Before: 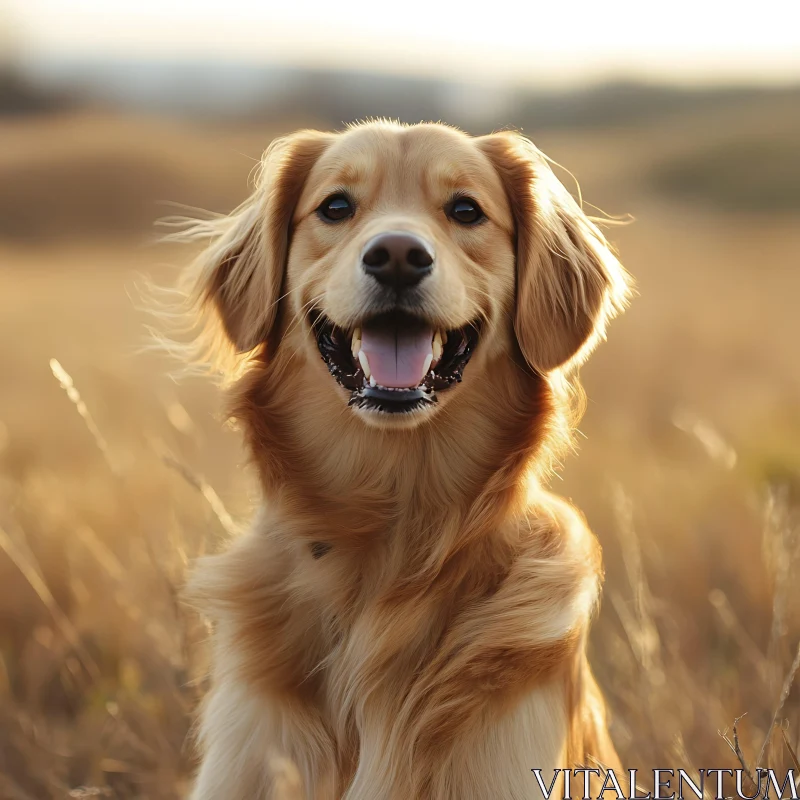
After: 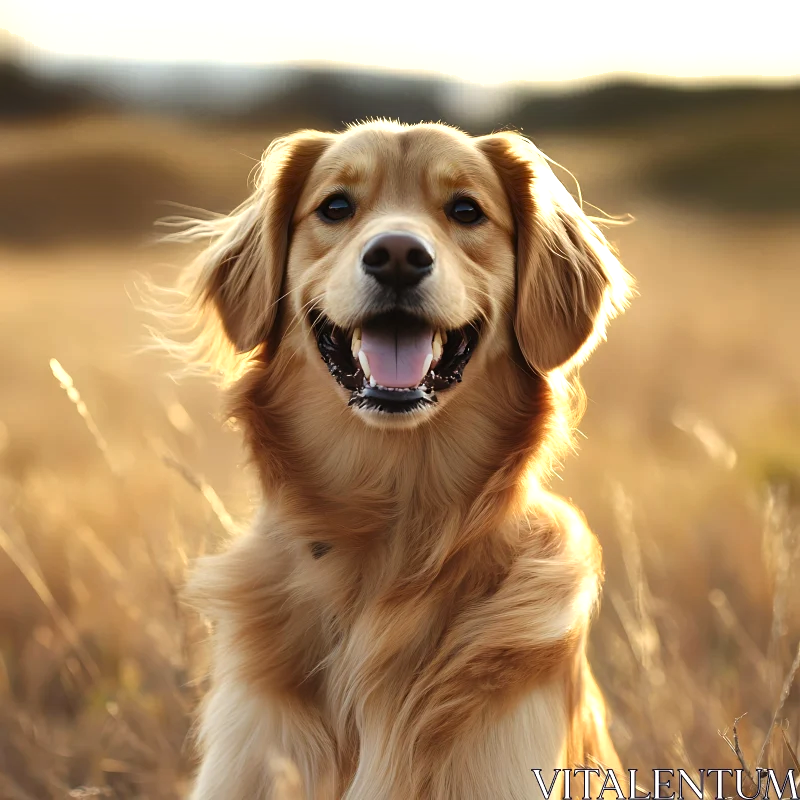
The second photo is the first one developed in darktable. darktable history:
shadows and highlights: radius 171.05, shadows 26.01, white point adjustment 3.12, highlights -68.68, soften with gaussian
tone equalizer: -8 EV -0.447 EV, -7 EV -0.397 EV, -6 EV -0.322 EV, -5 EV -0.184 EV, -3 EV 0.214 EV, -2 EV 0.335 EV, -1 EV 0.37 EV, +0 EV 0.422 EV
